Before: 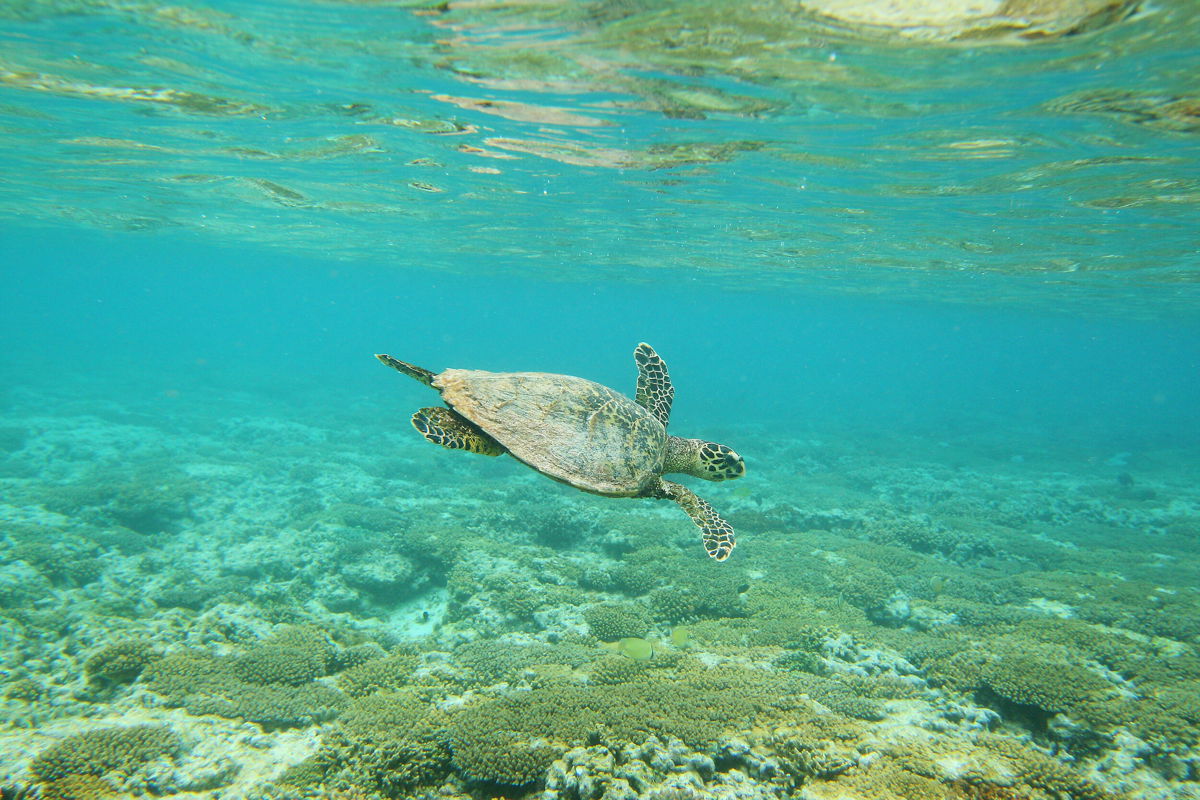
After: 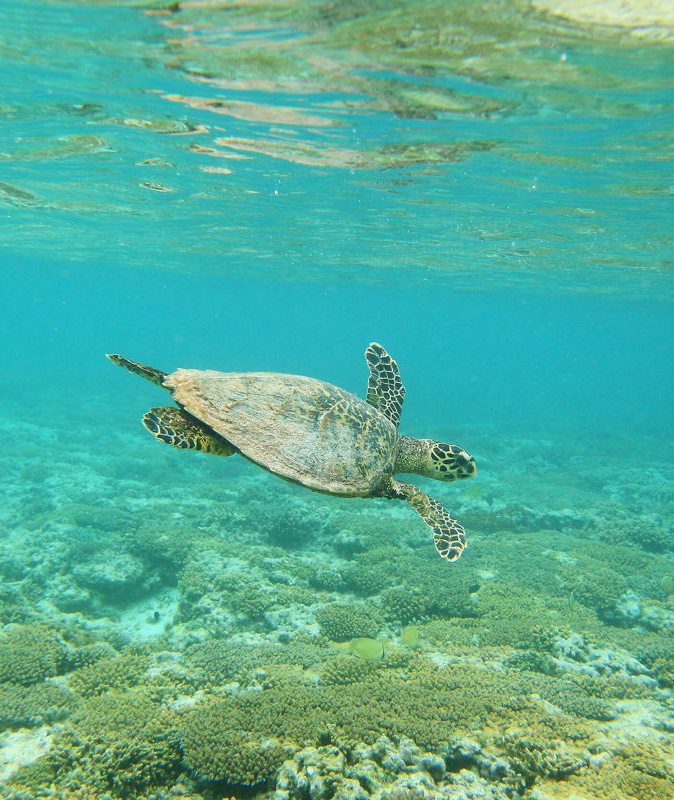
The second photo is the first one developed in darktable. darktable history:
crop and rotate: left 22.453%, right 21.333%
